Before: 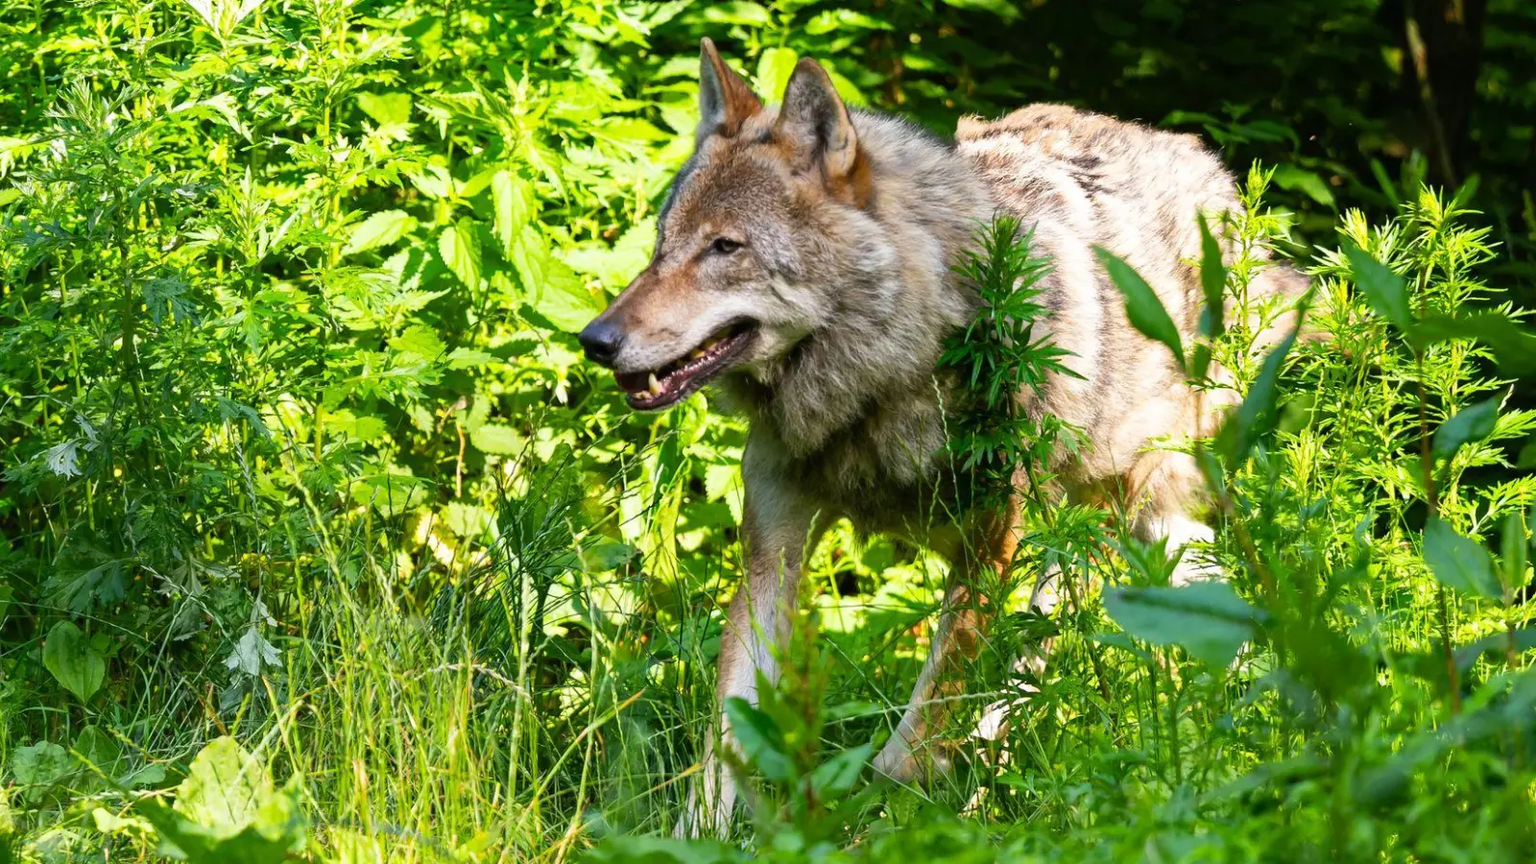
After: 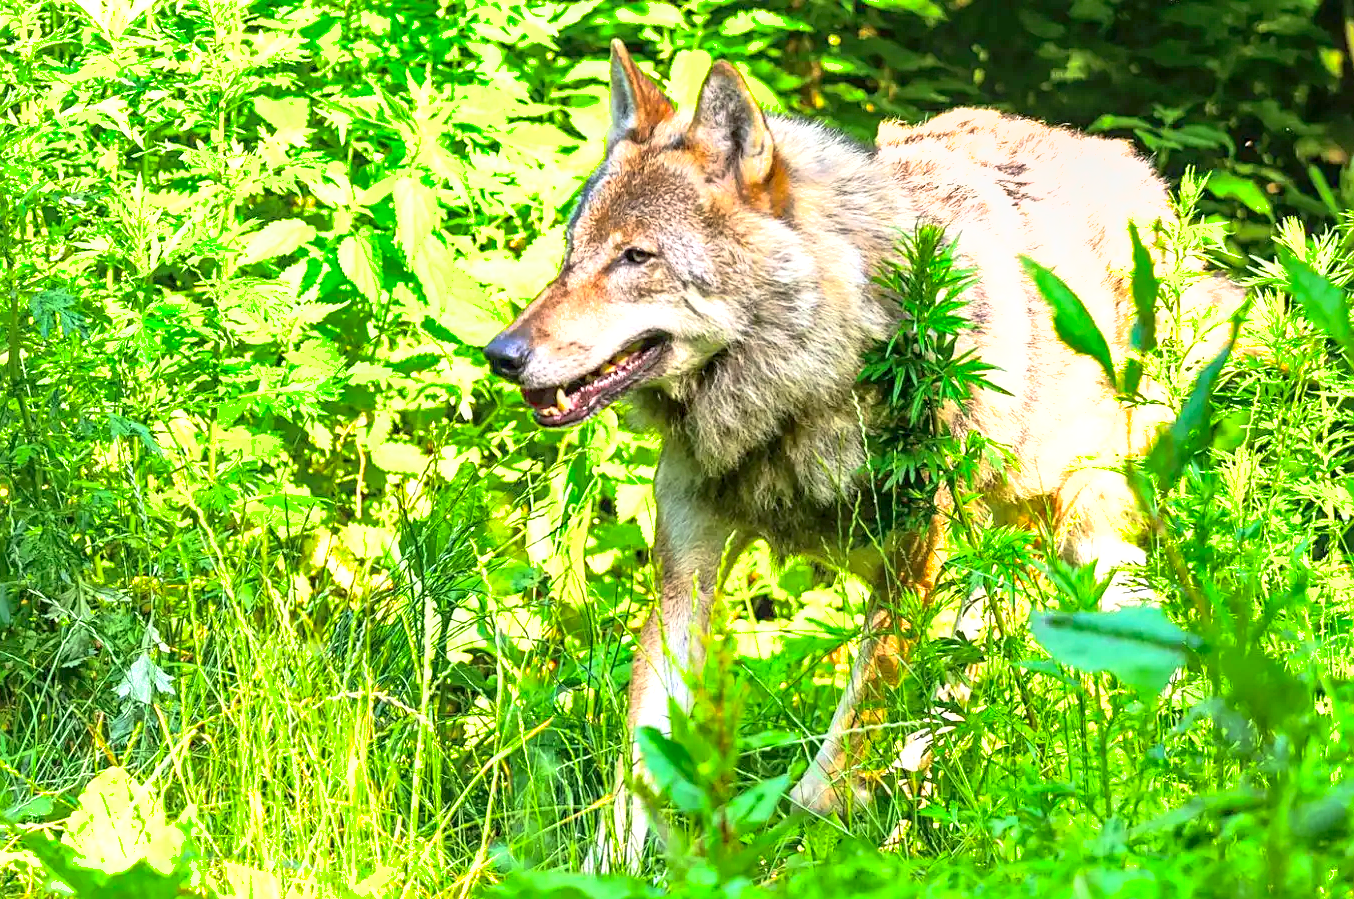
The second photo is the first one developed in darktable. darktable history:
exposure: exposure 0.915 EV, compensate exposure bias true, compensate highlight preservation false
crop: left 7.446%, right 7.871%
contrast brightness saturation: contrast 0.196, brightness 0.168, saturation 0.224
sharpen: on, module defaults
tone curve: curves: ch0 [(0, 0) (0.004, 0.001) (0.133, 0.112) (0.325, 0.362) (0.832, 0.893) (1, 1)], color space Lab, independent channels, preserve colors none
shadows and highlights: on, module defaults
local contrast: on, module defaults
